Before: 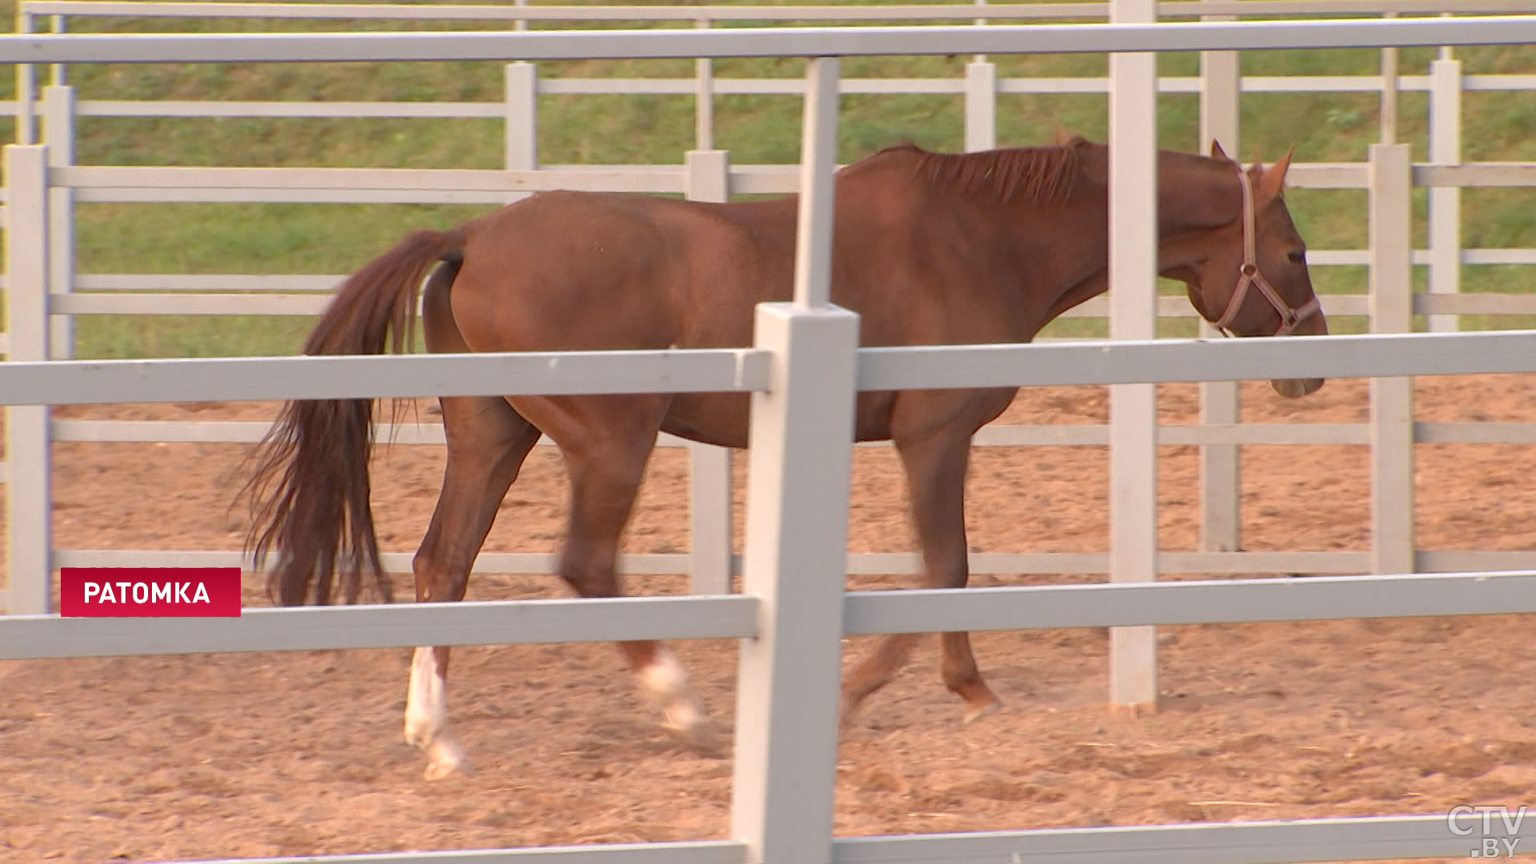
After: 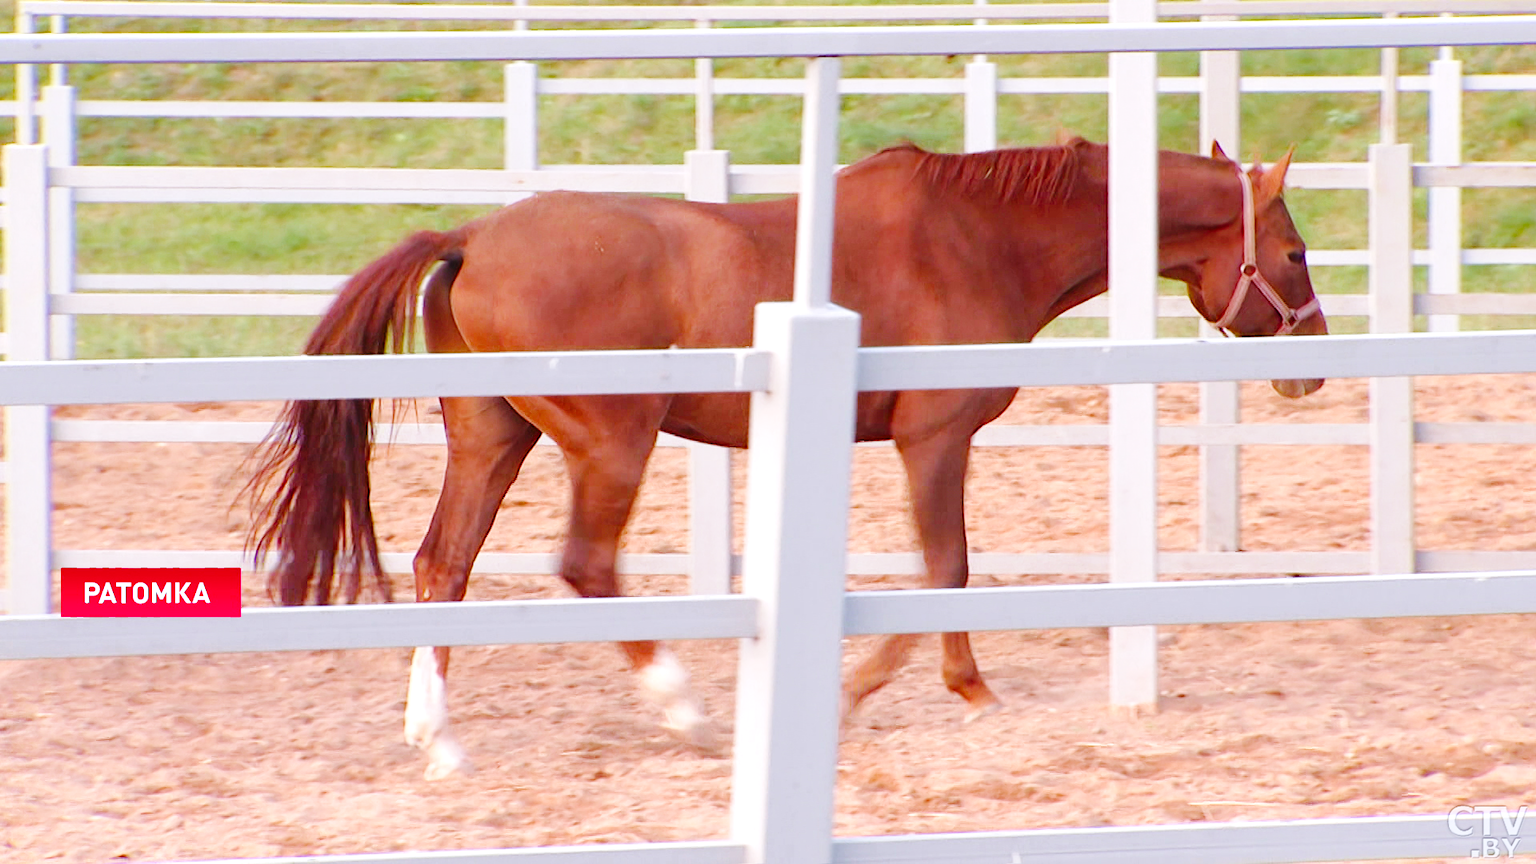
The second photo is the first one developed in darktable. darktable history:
color calibration: illuminant as shot in camera, x 0.37, y 0.382, temperature 4313.32 K
color balance rgb: perceptual saturation grading › global saturation 25%, perceptual saturation grading › highlights -50%, perceptual saturation grading › shadows 30%, perceptual brilliance grading › global brilliance 12%, global vibrance 20%
base curve: curves: ch0 [(0, 0) (0.036, 0.025) (0.121, 0.166) (0.206, 0.329) (0.605, 0.79) (1, 1)], preserve colors none
